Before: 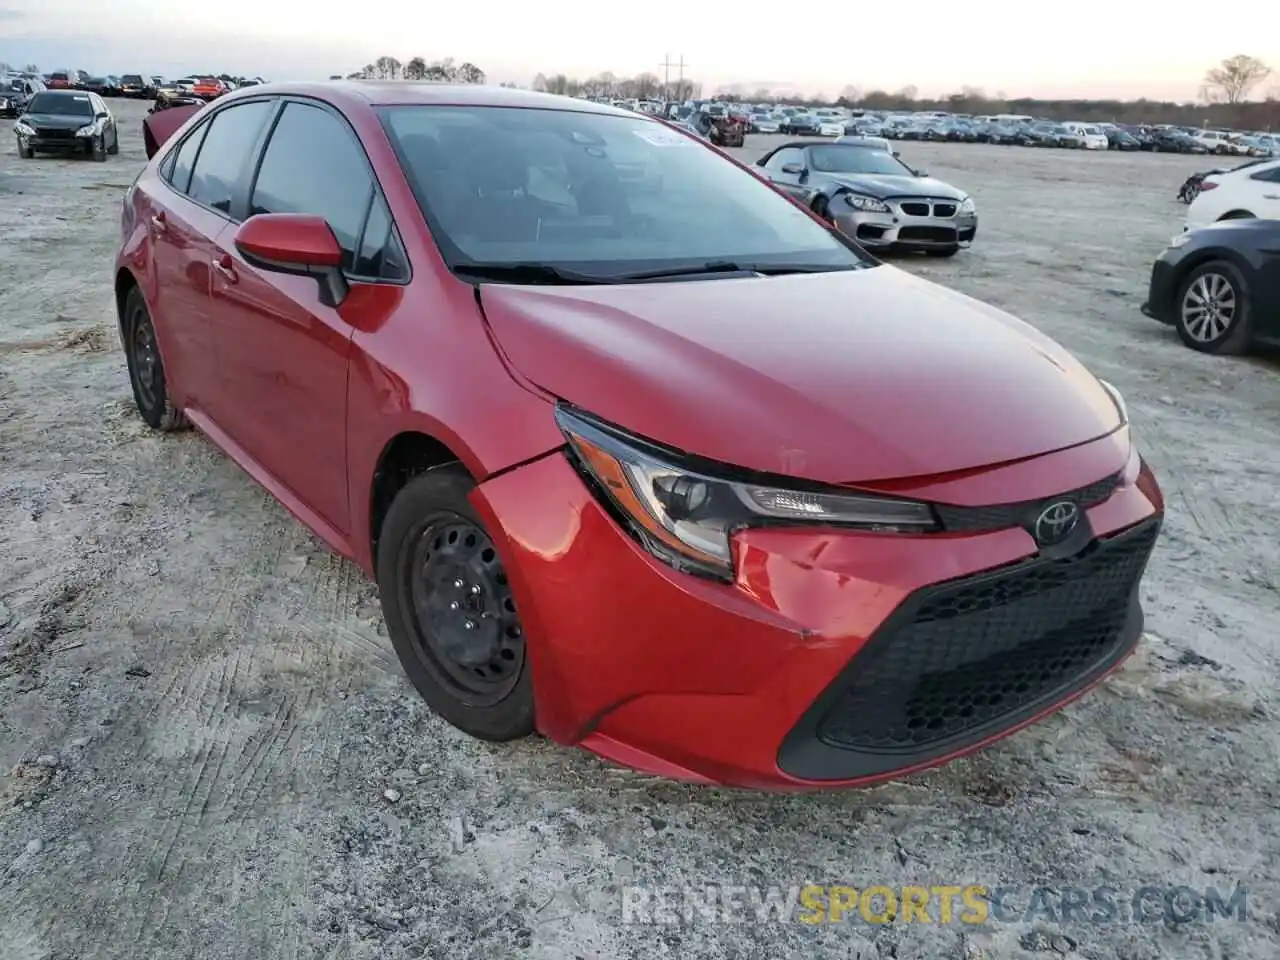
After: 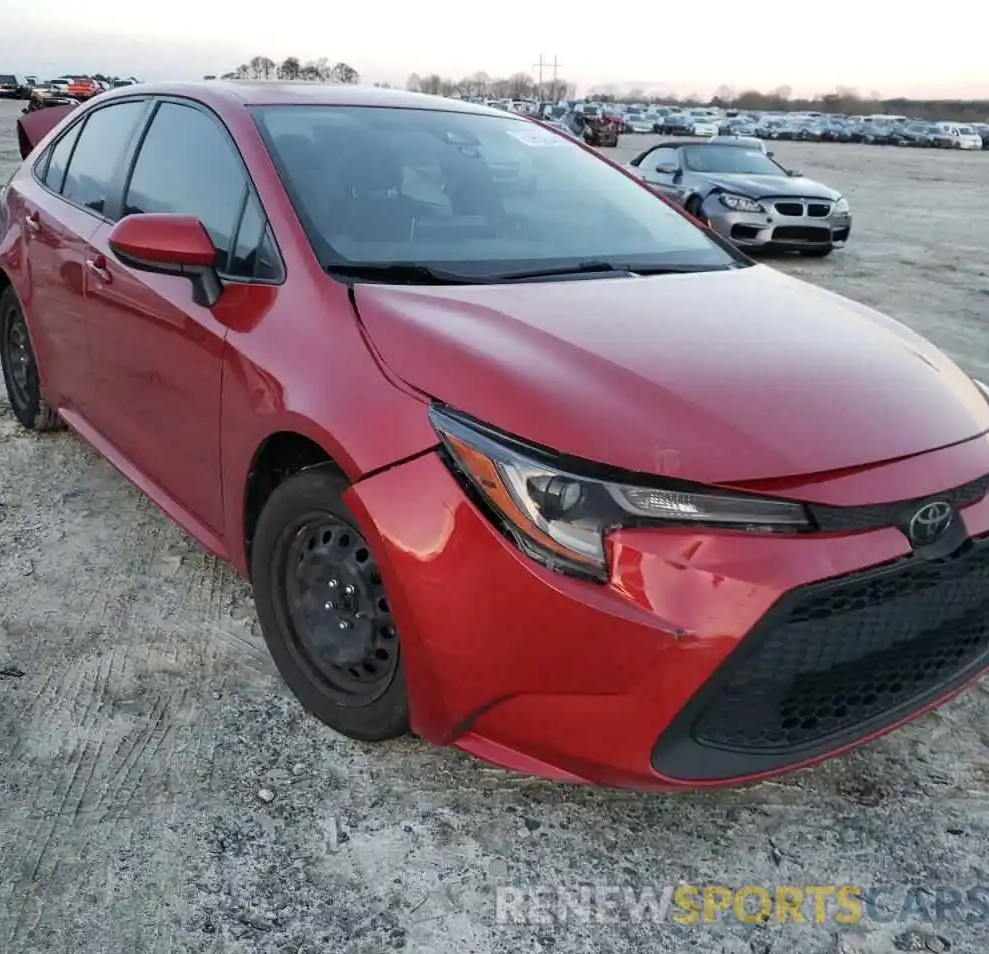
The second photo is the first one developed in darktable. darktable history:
crop: left 9.866%, right 12.799%
